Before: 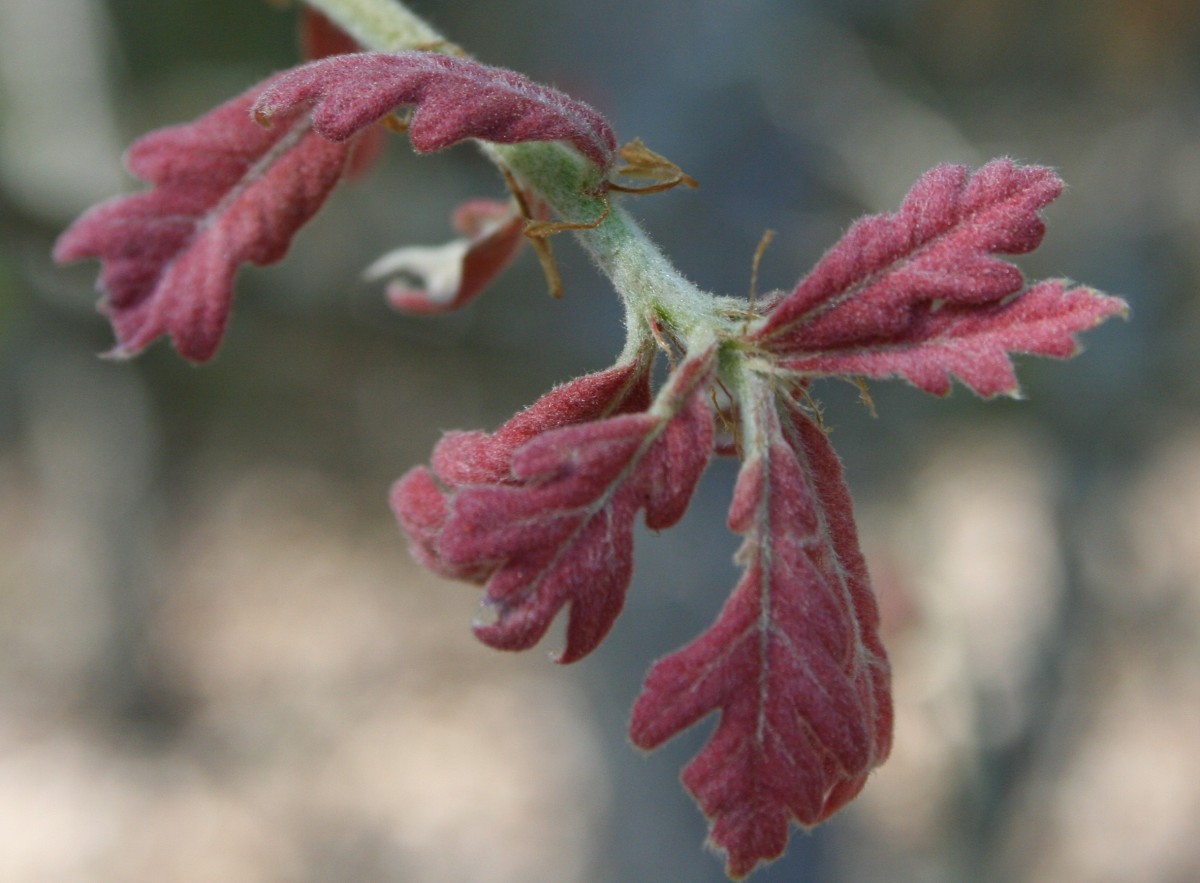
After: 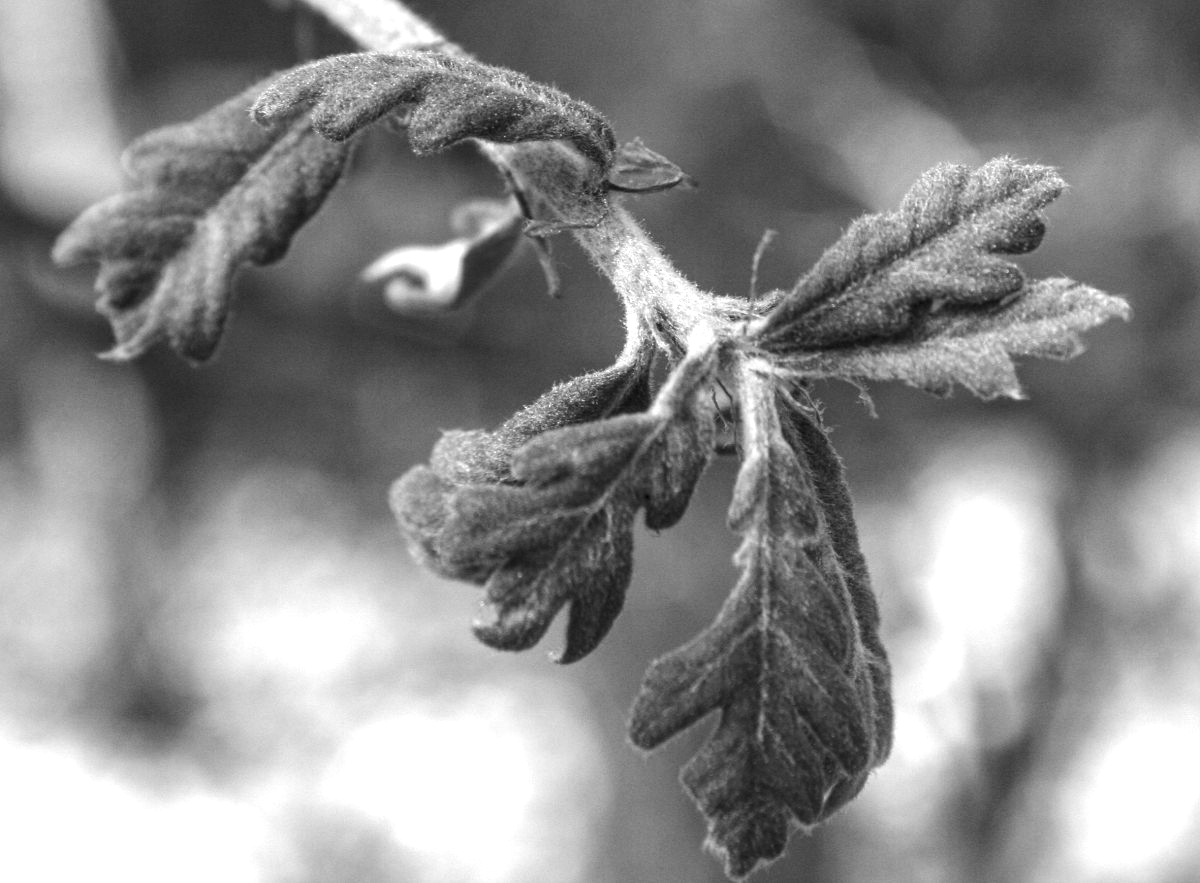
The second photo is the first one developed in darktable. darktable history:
tone equalizer: -8 EV -0.75 EV, -7 EV -0.7 EV, -6 EV -0.6 EV, -5 EV -0.4 EV, -3 EV 0.4 EV, -2 EV 0.6 EV, -1 EV 0.7 EV, +0 EV 0.75 EV, edges refinement/feathering 500, mask exposure compensation -1.57 EV, preserve details no
local contrast: highlights 61%, detail 143%, midtone range 0.428
monochrome: a -71.75, b 75.82
exposure: black level correction 0.001, exposure 0.5 EV, compensate exposure bias true, compensate highlight preservation false
